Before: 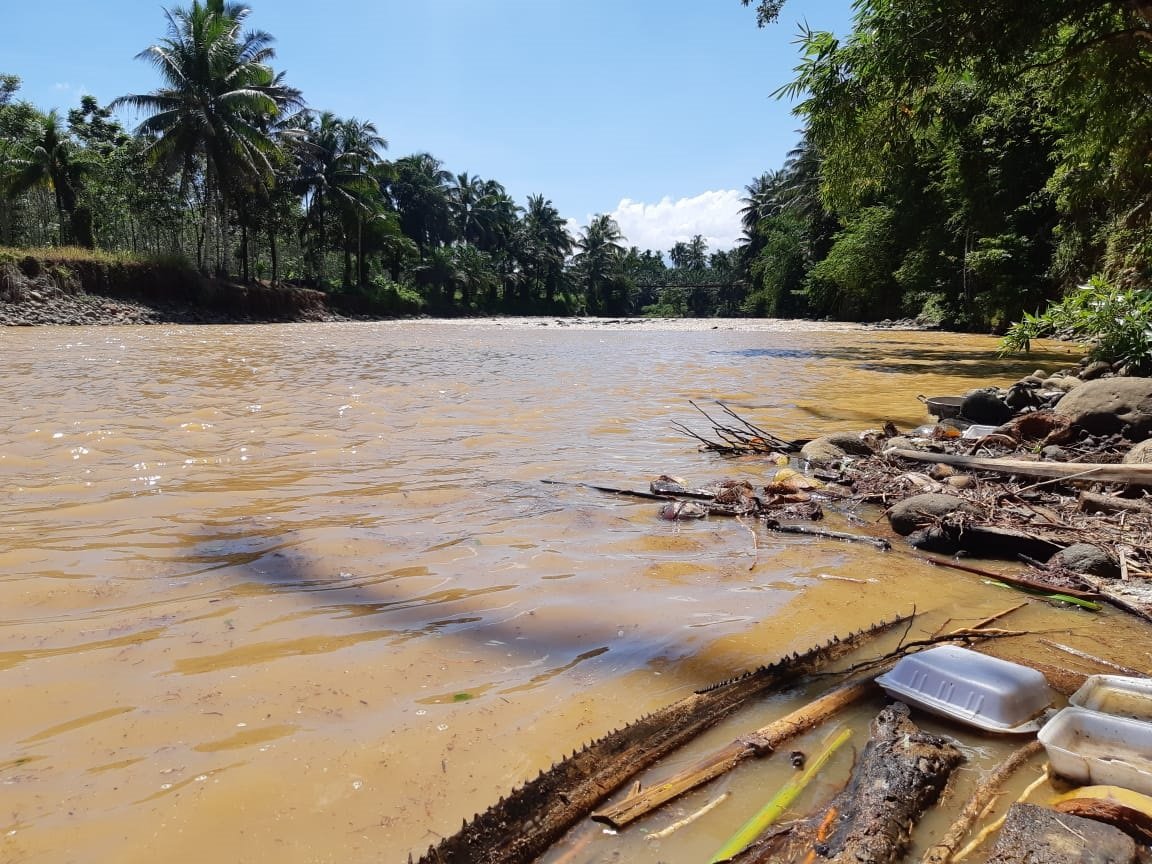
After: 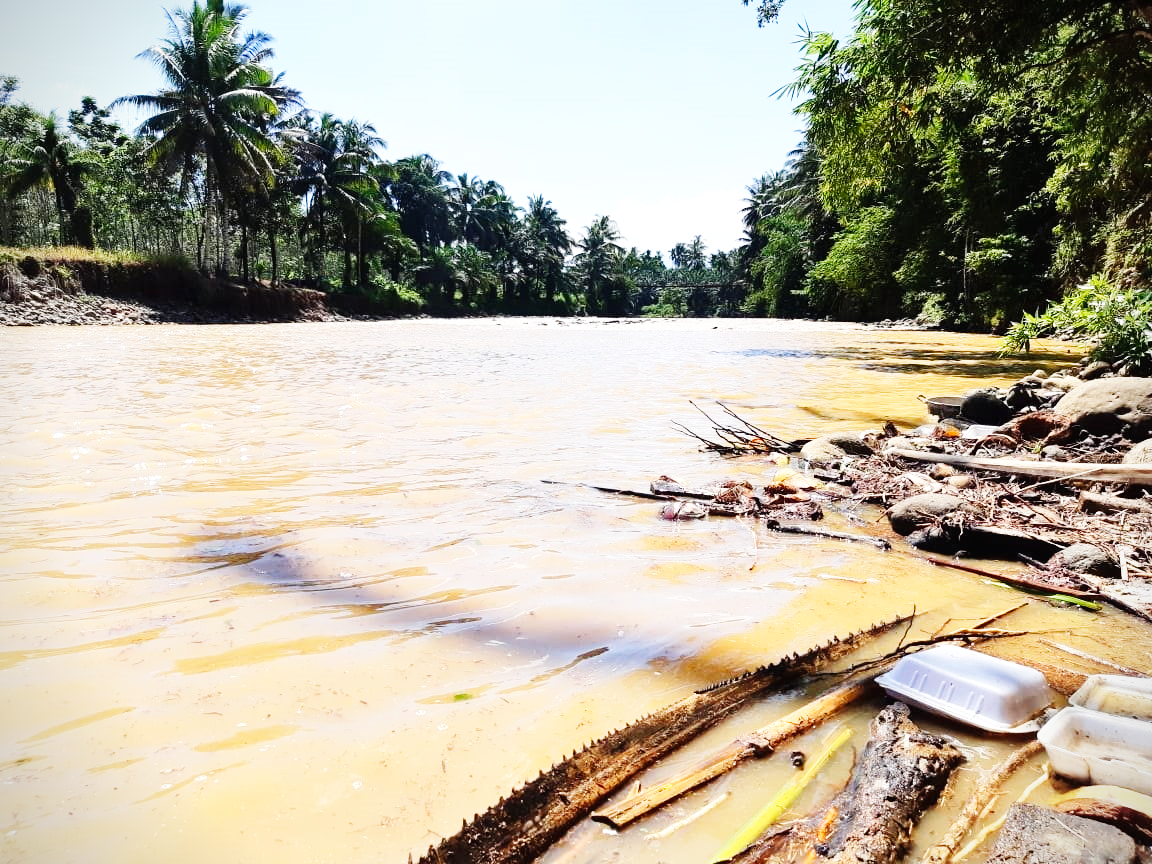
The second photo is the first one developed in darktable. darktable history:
base curve: curves: ch0 [(0, 0.003) (0.001, 0.002) (0.006, 0.004) (0.02, 0.022) (0.048, 0.086) (0.094, 0.234) (0.162, 0.431) (0.258, 0.629) (0.385, 0.8) (0.548, 0.918) (0.751, 0.988) (1, 1)], preserve colors none
exposure: exposure 0.191 EV, compensate highlight preservation false
vignetting: fall-off start 91.19%
